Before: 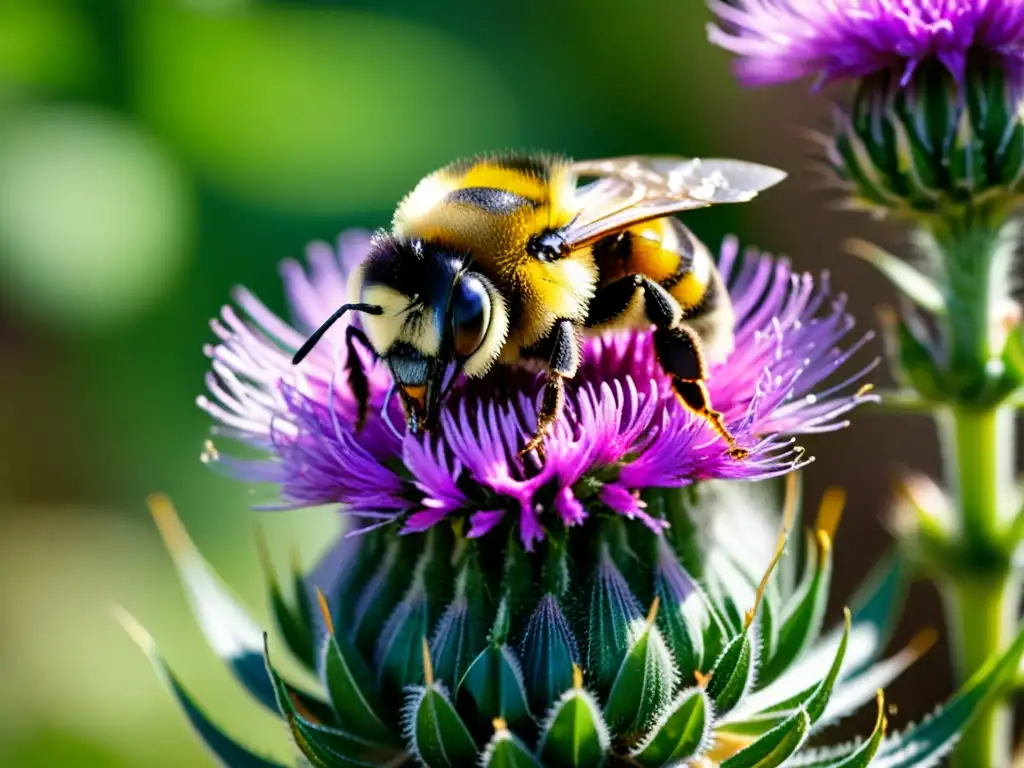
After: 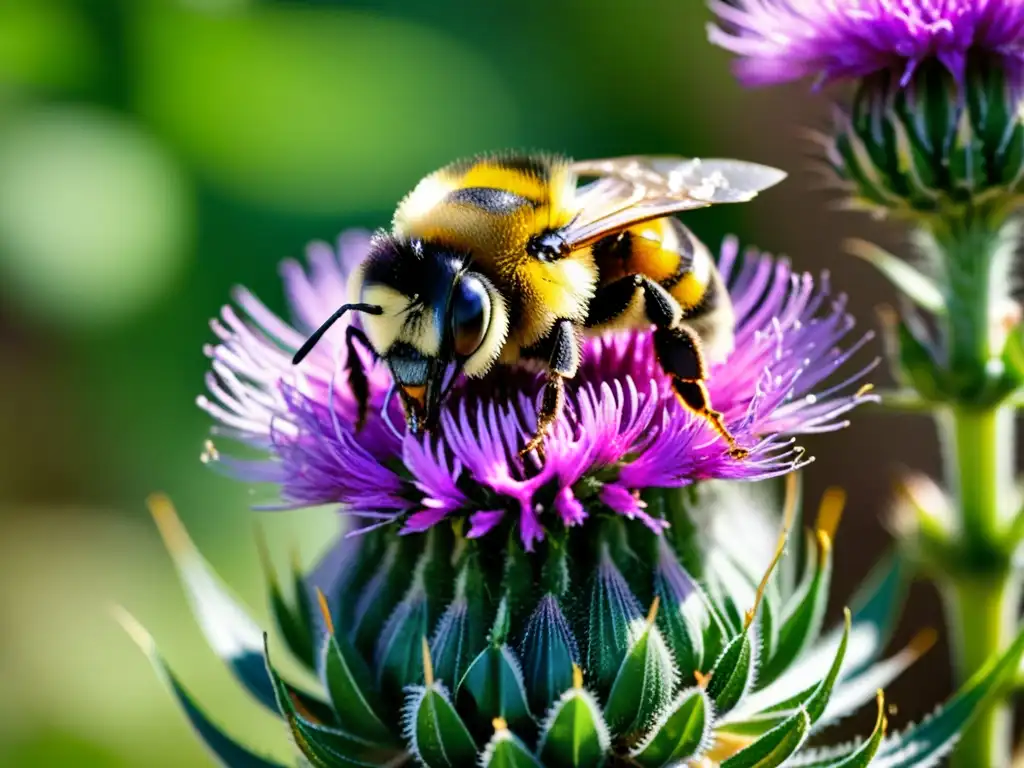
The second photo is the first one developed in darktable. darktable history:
shadows and highlights: shadows 51.85, highlights -28.34, soften with gaussian
